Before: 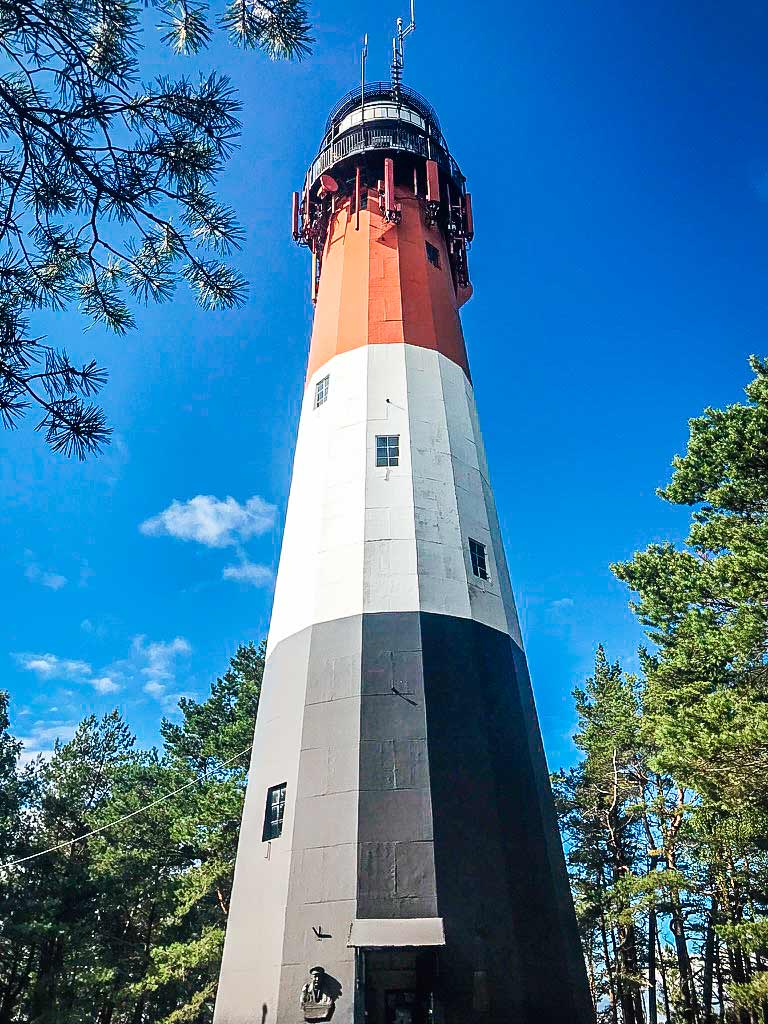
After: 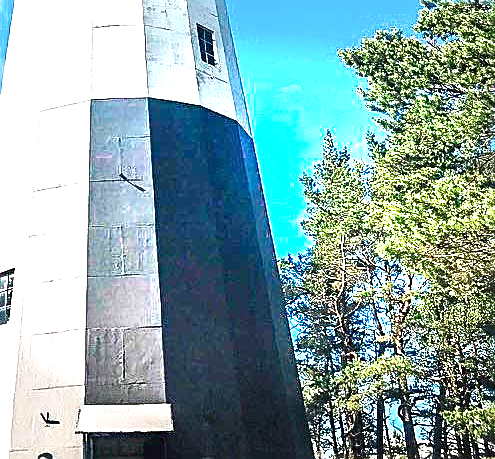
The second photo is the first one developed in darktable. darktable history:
crop and rotate: left 35.509%, top 50.238%, bottom 4.934%
sharpen: on, module defaults
exposure: exposure 2.25 EV, compensate highlight preservation false
vignetting: fall-off start 70.97%, brightness -0.584, saturation -0.118, width/height ratio 1.333
